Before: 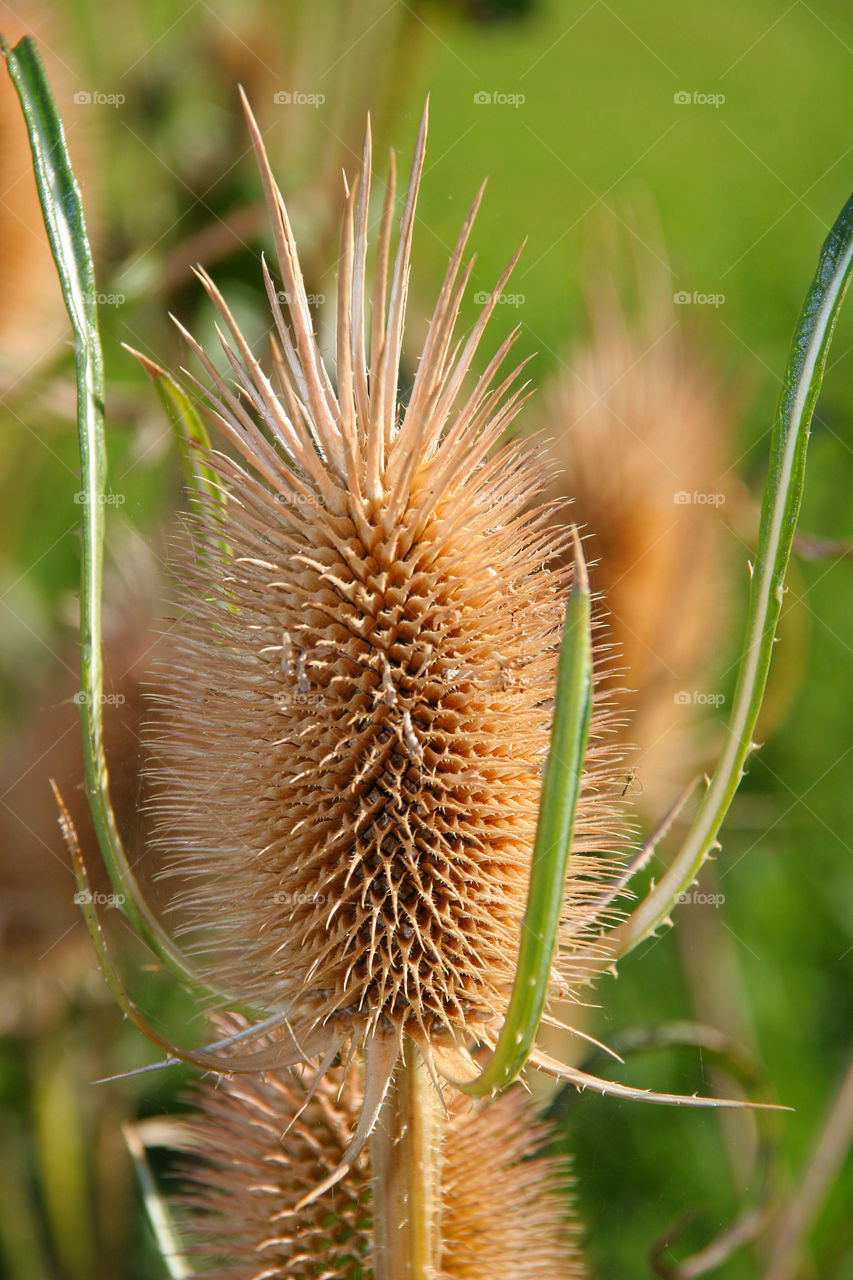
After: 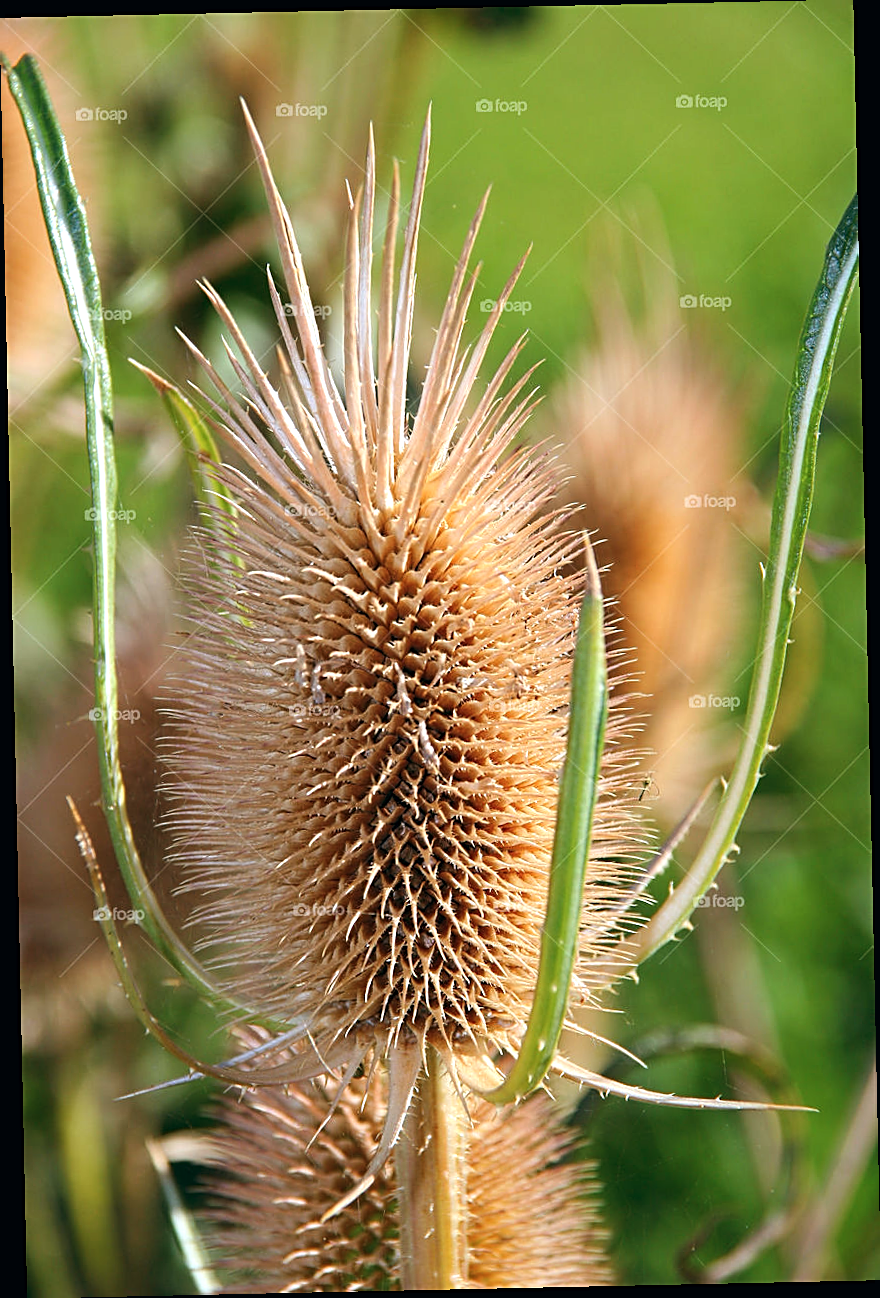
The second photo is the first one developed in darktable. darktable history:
base curve: curves: ch0 [(0, 0) (0.283, 0.295) (1, 1)], preserve colors none
sharpen: on, module defaults
color balance: lift [1, 0.998, 1.001, 1.002], gamma [1, 1.02, 1, 0.98], gain [1, 1.02, 1.003, 0.98]
tone equalizer: -8 EV -0.417 EV, -7 EV -0.389 EV, -6 EV -0.333 EV, -5 EV -0.222 EV, -3 EV 0.222 EV, -2 EV 0.333 EV, -1 EV 0.389 EV, +0 EV 0.417 EV, edges refinement/feathering 500, mask exposure compensation -1.57 EV, preserve details no
color calibration: x 0.37, y 0.382, temperature 4313.32 K
rotate and perspective: rotation -1.24°, automatic cropping off
